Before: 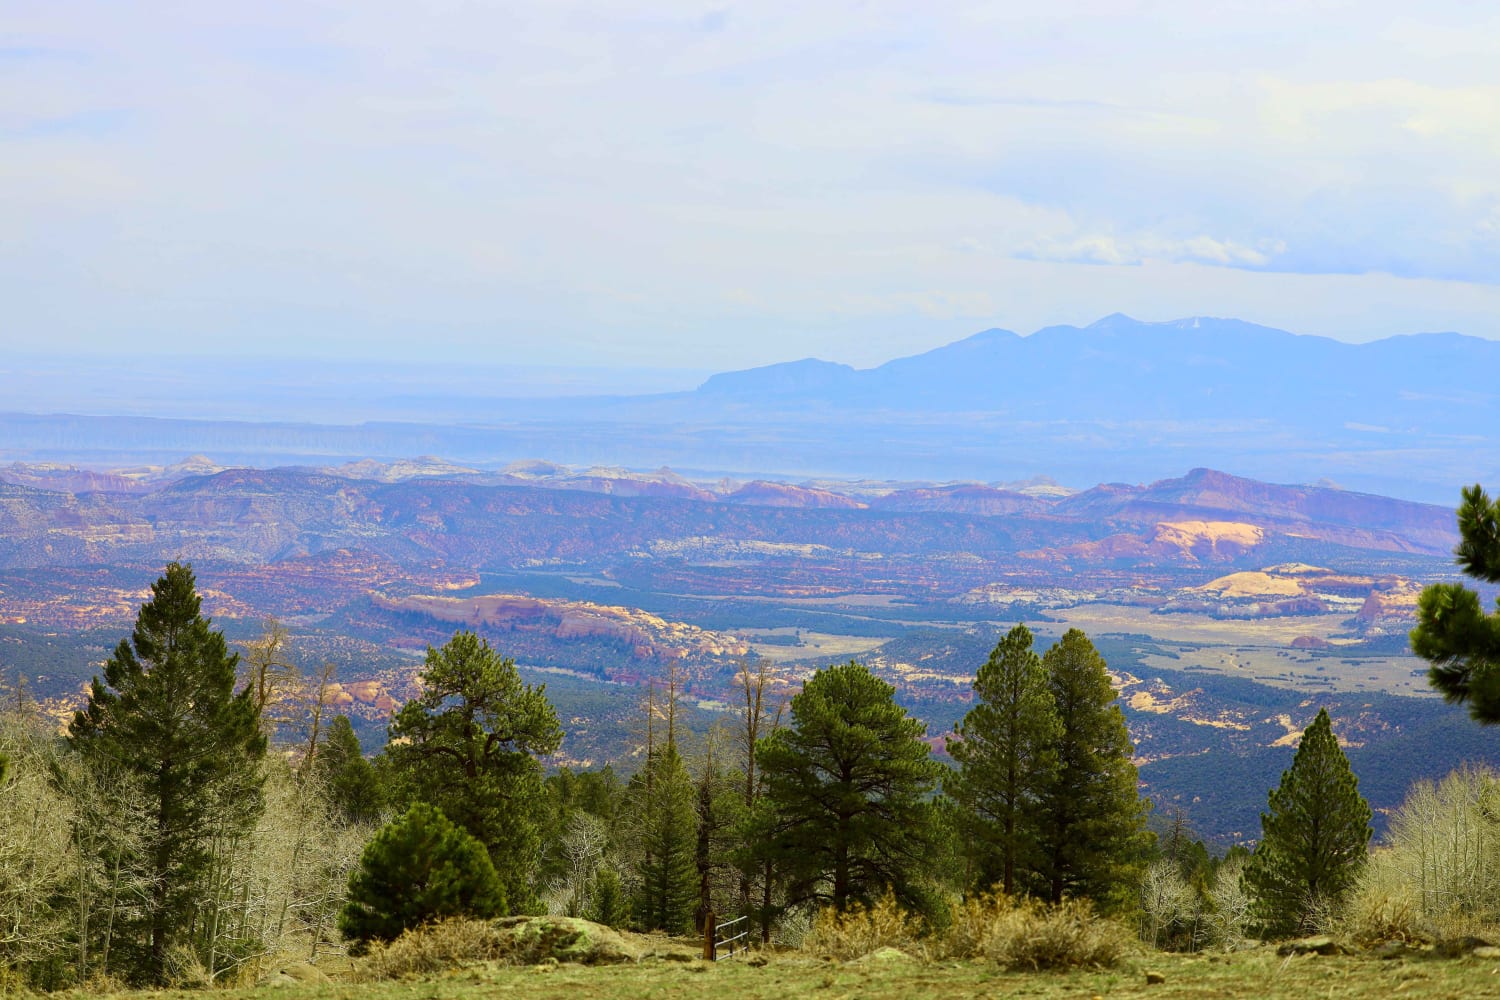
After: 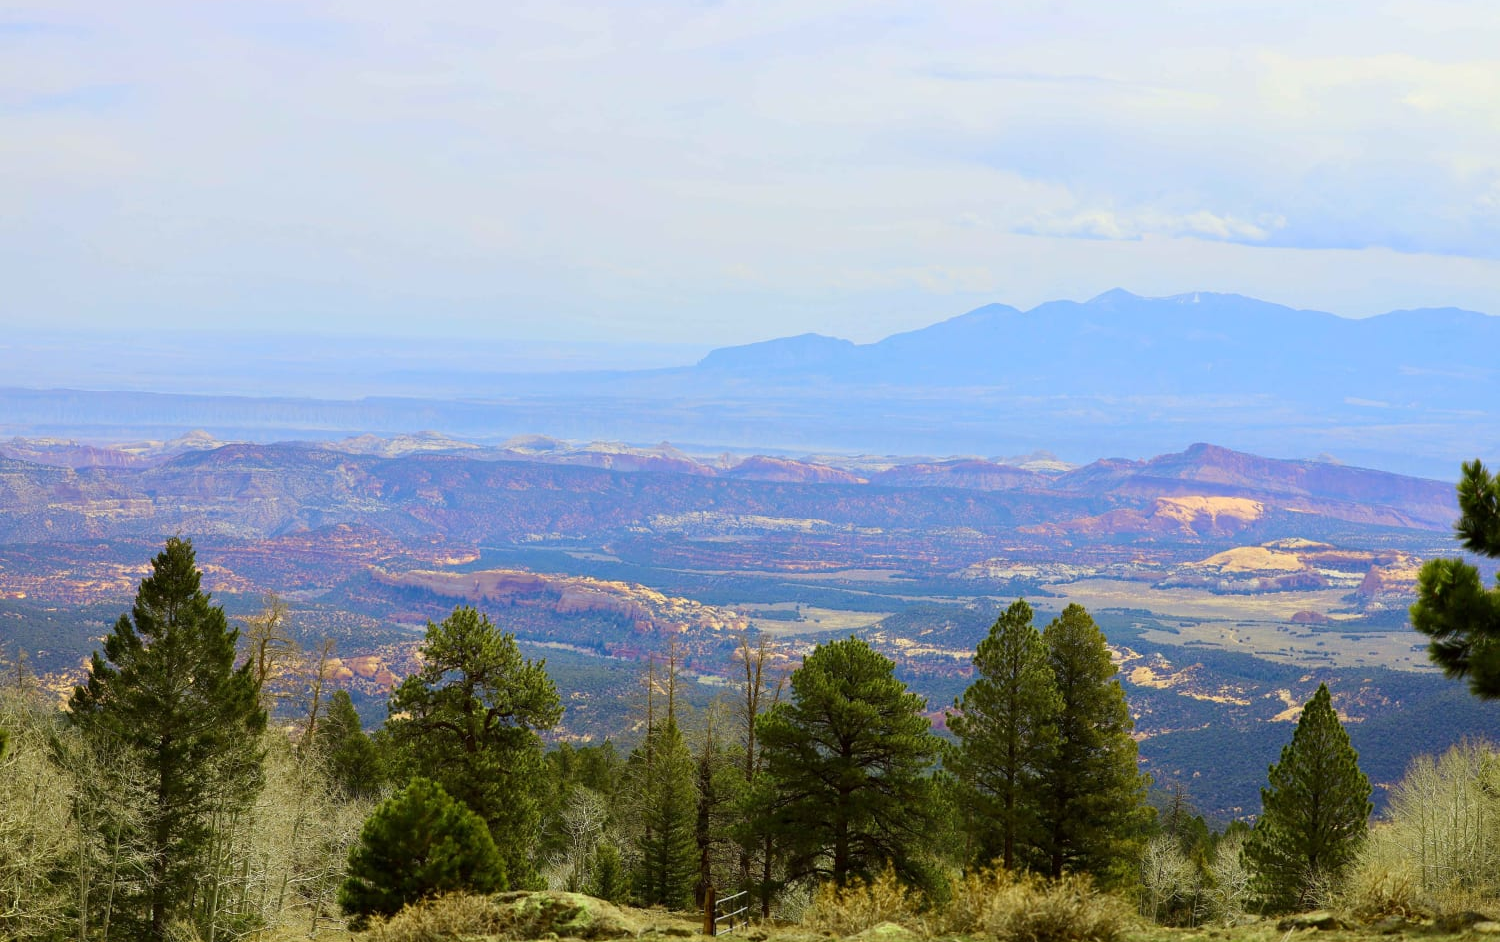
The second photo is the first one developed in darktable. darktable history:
crop and rotate: top 2.571%, bottom 3.129%
